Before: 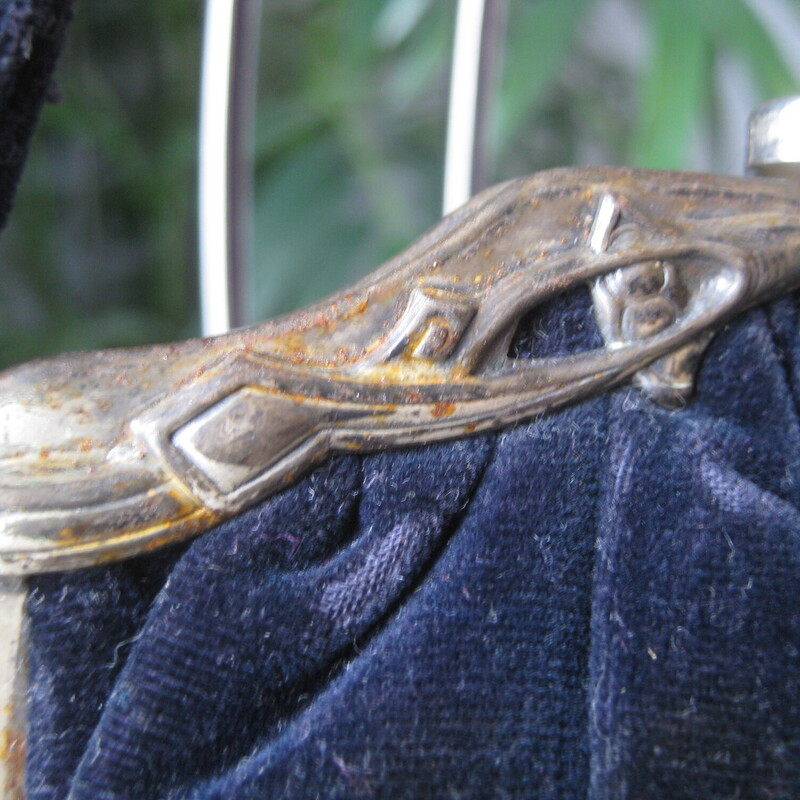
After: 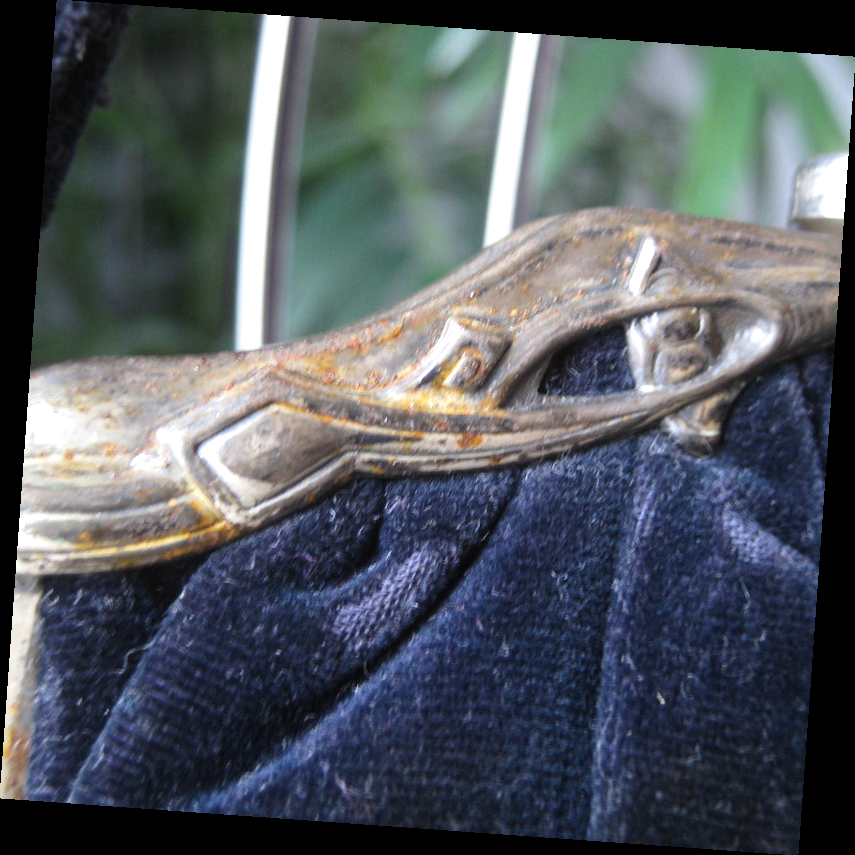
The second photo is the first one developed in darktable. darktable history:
rotate and perspective: rotation 4.1°, automatic cropping off
tone equalizer: -8 EV -0.417 EV, -7 EV -0.389 EV, -6 EV -0.333 EV, -5 EV -0.222 EV, -3 EV 0.222 EV, -2 EV 0.333 EV, -1 EV 0.389 EV, +0 EV 0.417 EV, edges refinement/feathering 500, mask exposure compensation -1.57 EV, preserve details no
exposure: exposure -0.157 EV, compensate highlight preservation false
